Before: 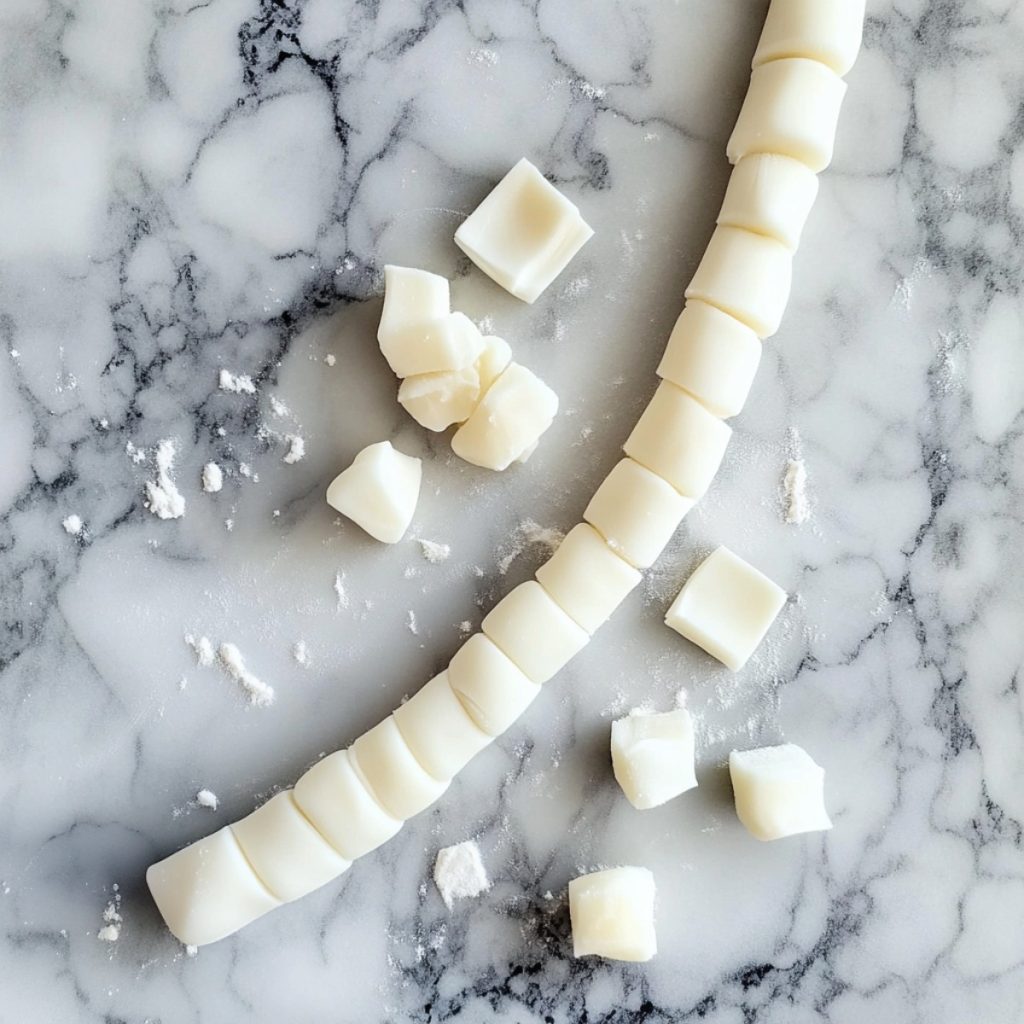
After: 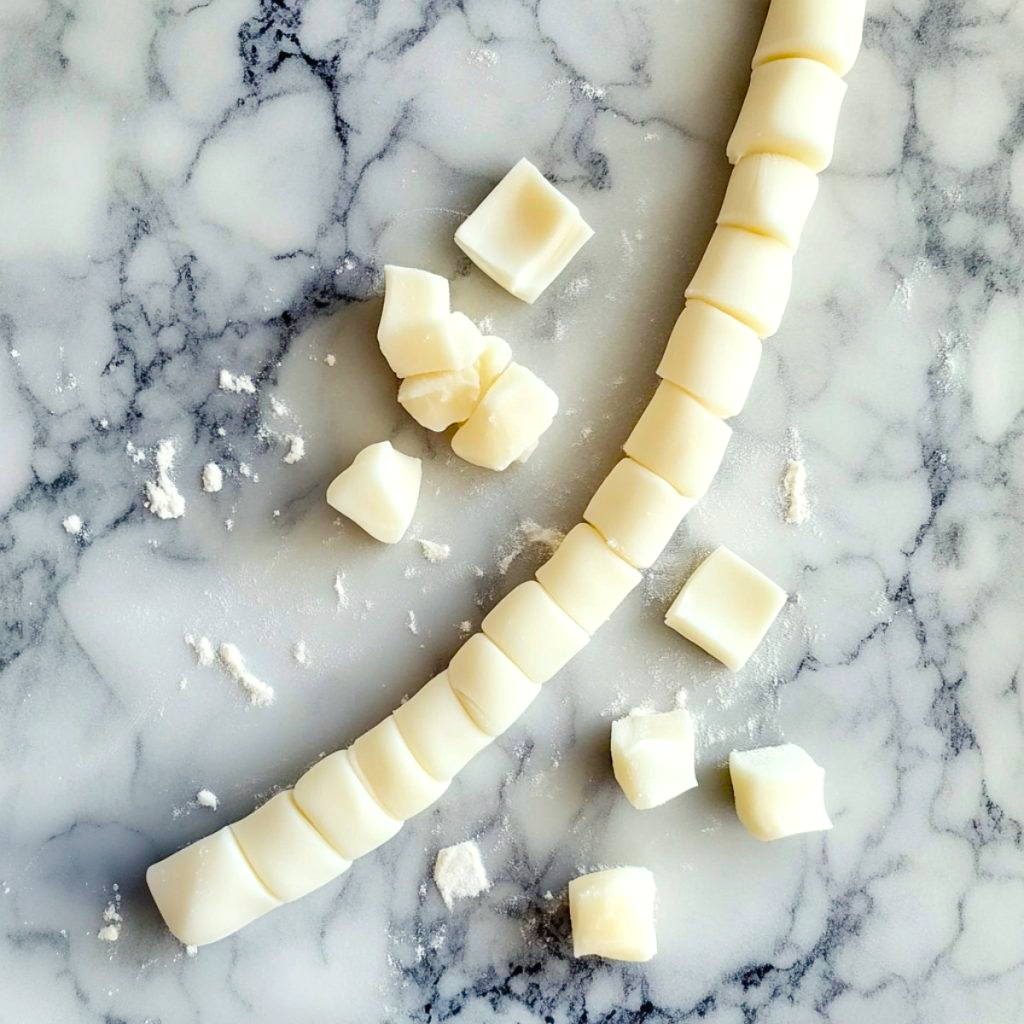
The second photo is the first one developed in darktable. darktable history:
color balance rgb: highlights gain › luminance 6.818%, highlights gain › chroma 1.957%, highlights gain › hue 87.04°, linear chroma grading › global chroma 14.816%, perceptual saturation grading › global saturation 20%, perceptual saturation grading › highlights -14.26%, perceptual saturation grading › shadows 49.951%, global vibrance 20%
